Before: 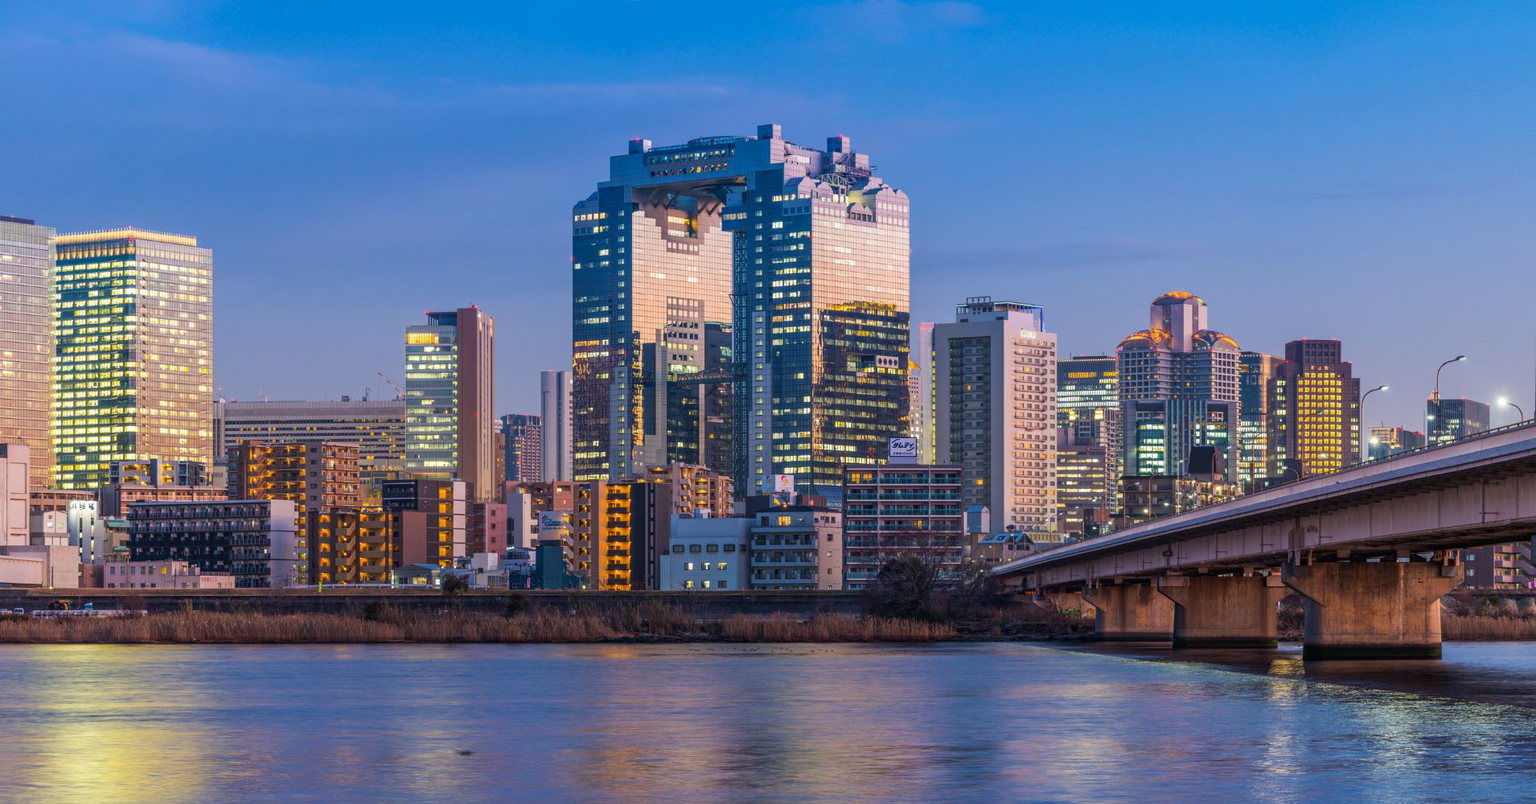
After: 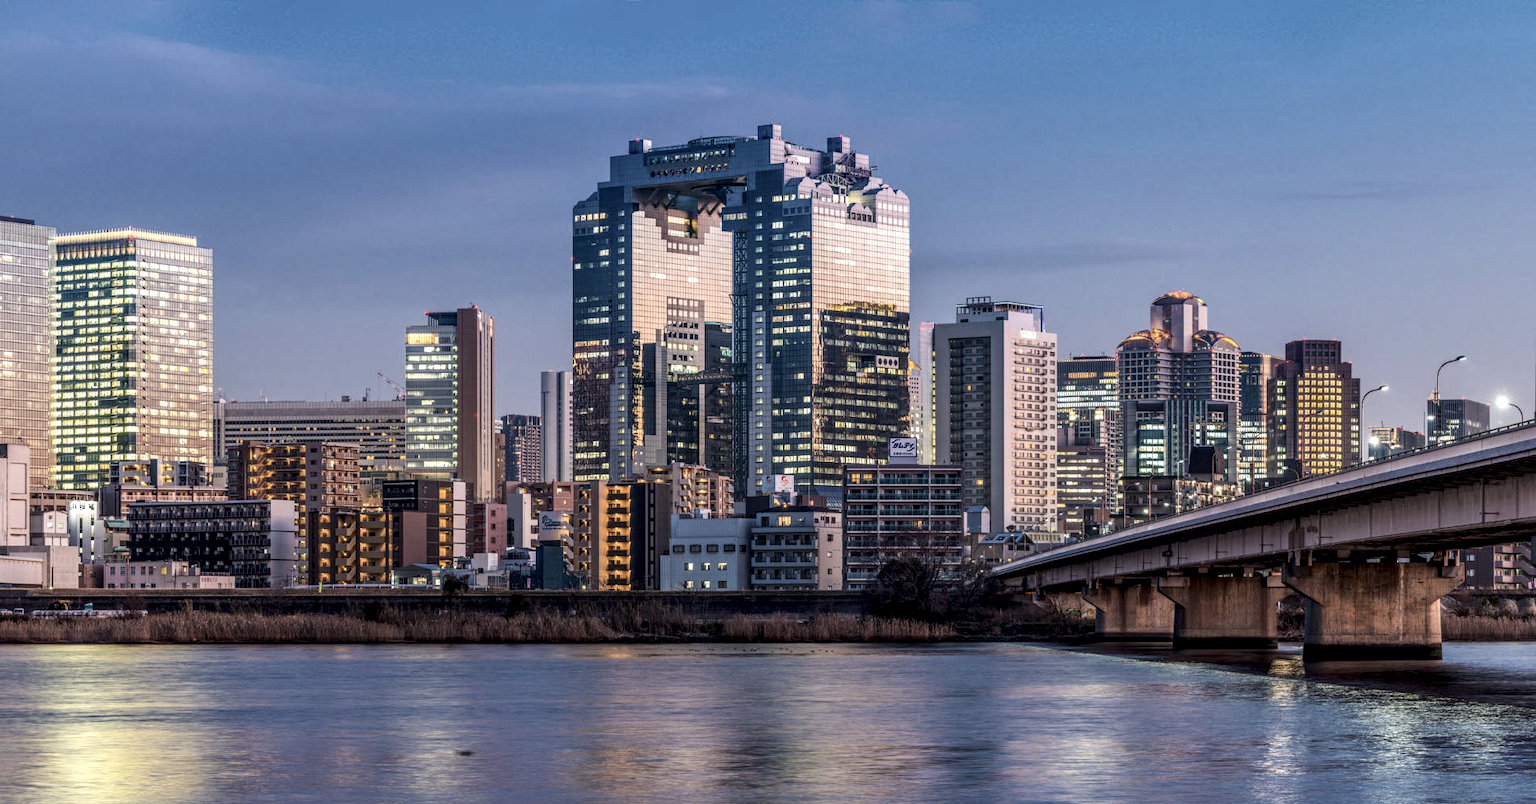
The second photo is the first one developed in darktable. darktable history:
contrast brightness saturation: contrast 0.1, saturation -0.36
local contrast: detail 150%
